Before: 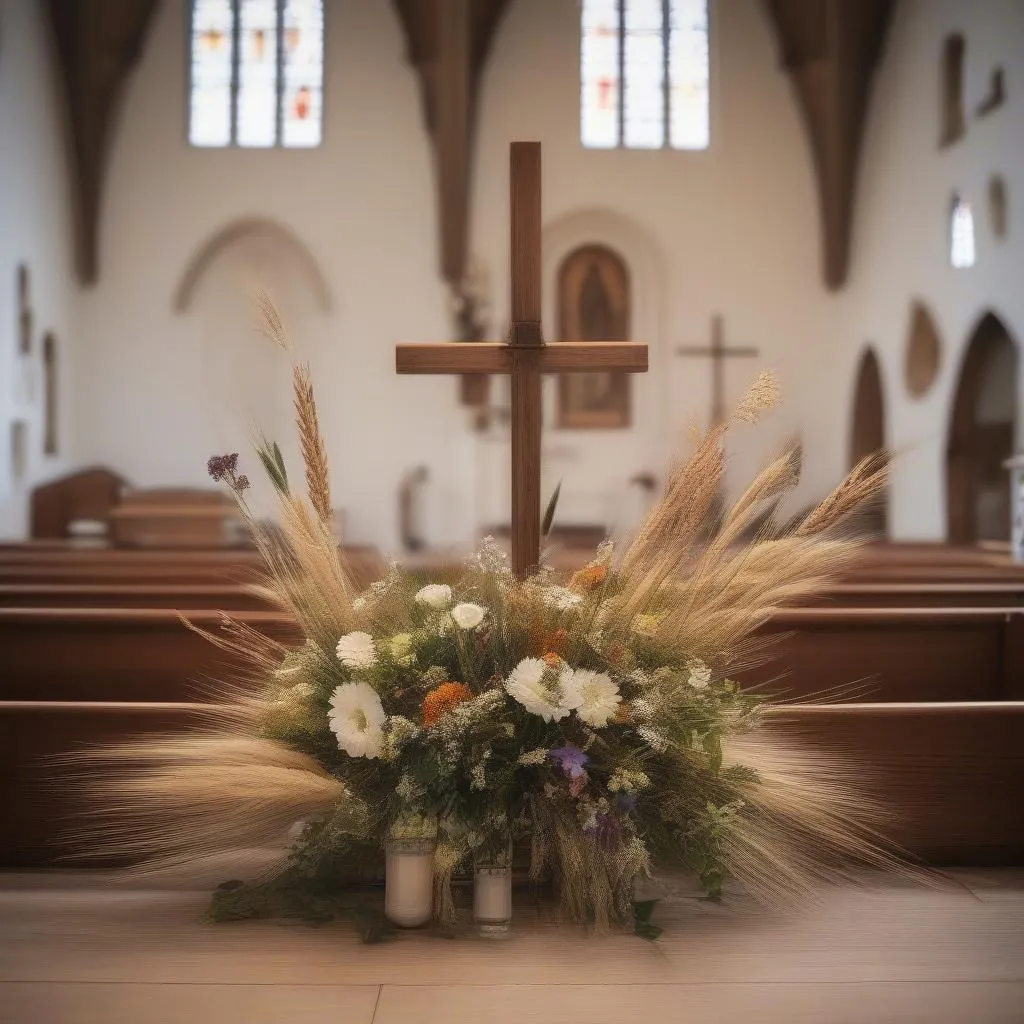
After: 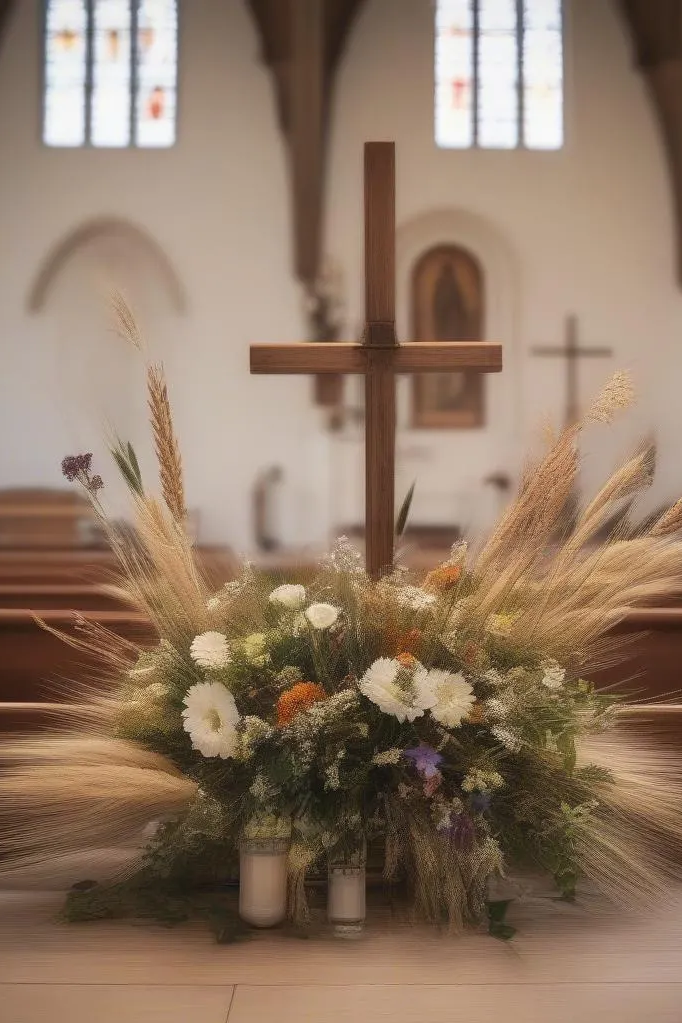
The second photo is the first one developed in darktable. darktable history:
crop and rotate: left 14.327%, right 19%
